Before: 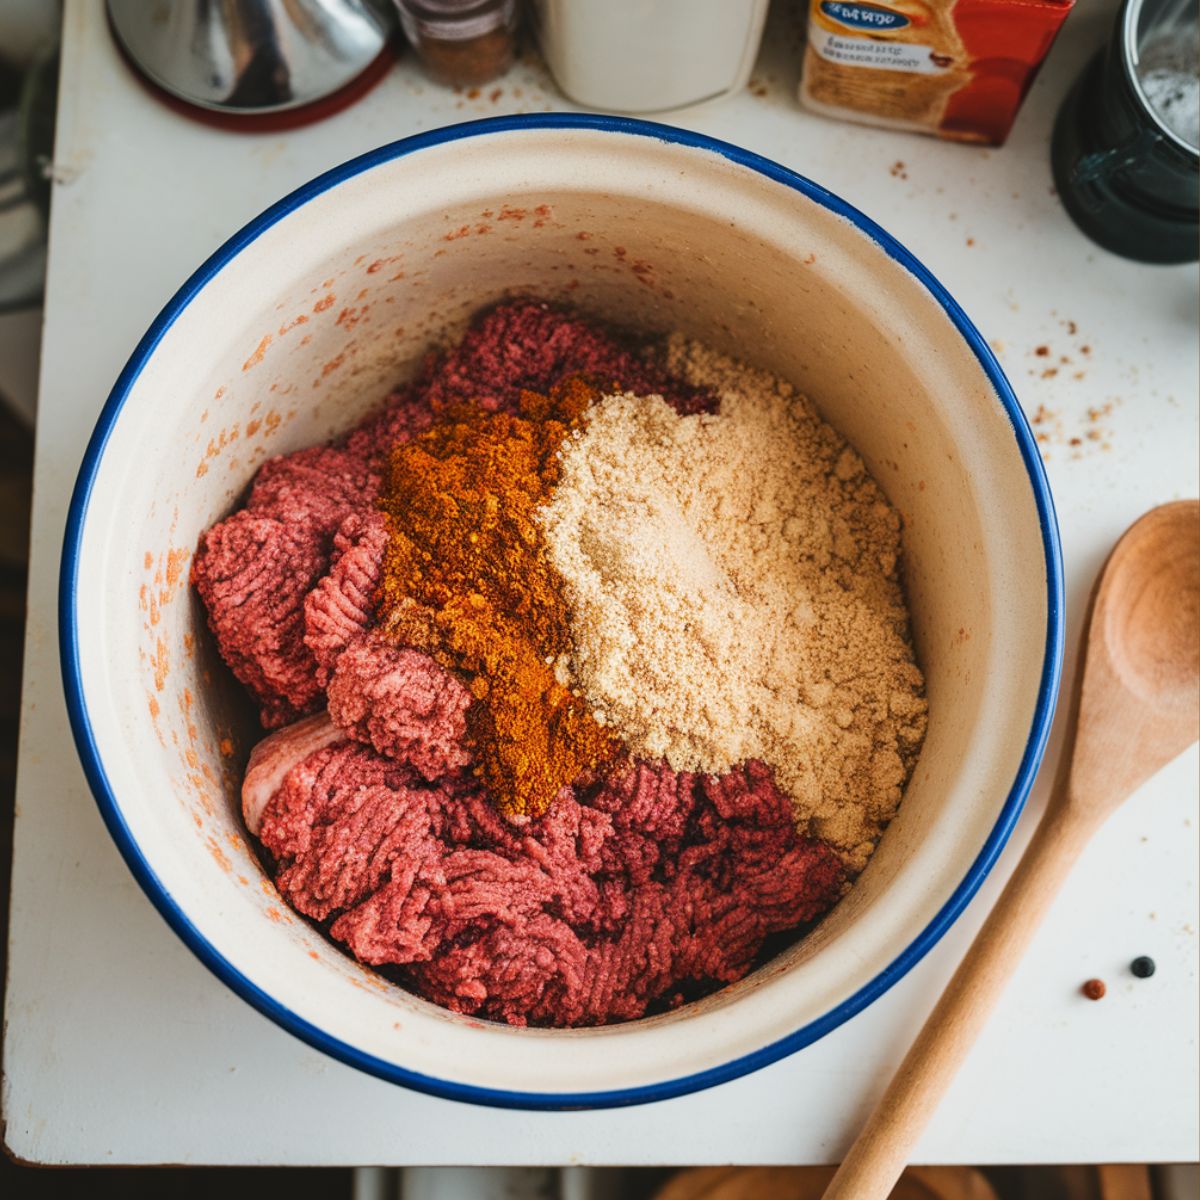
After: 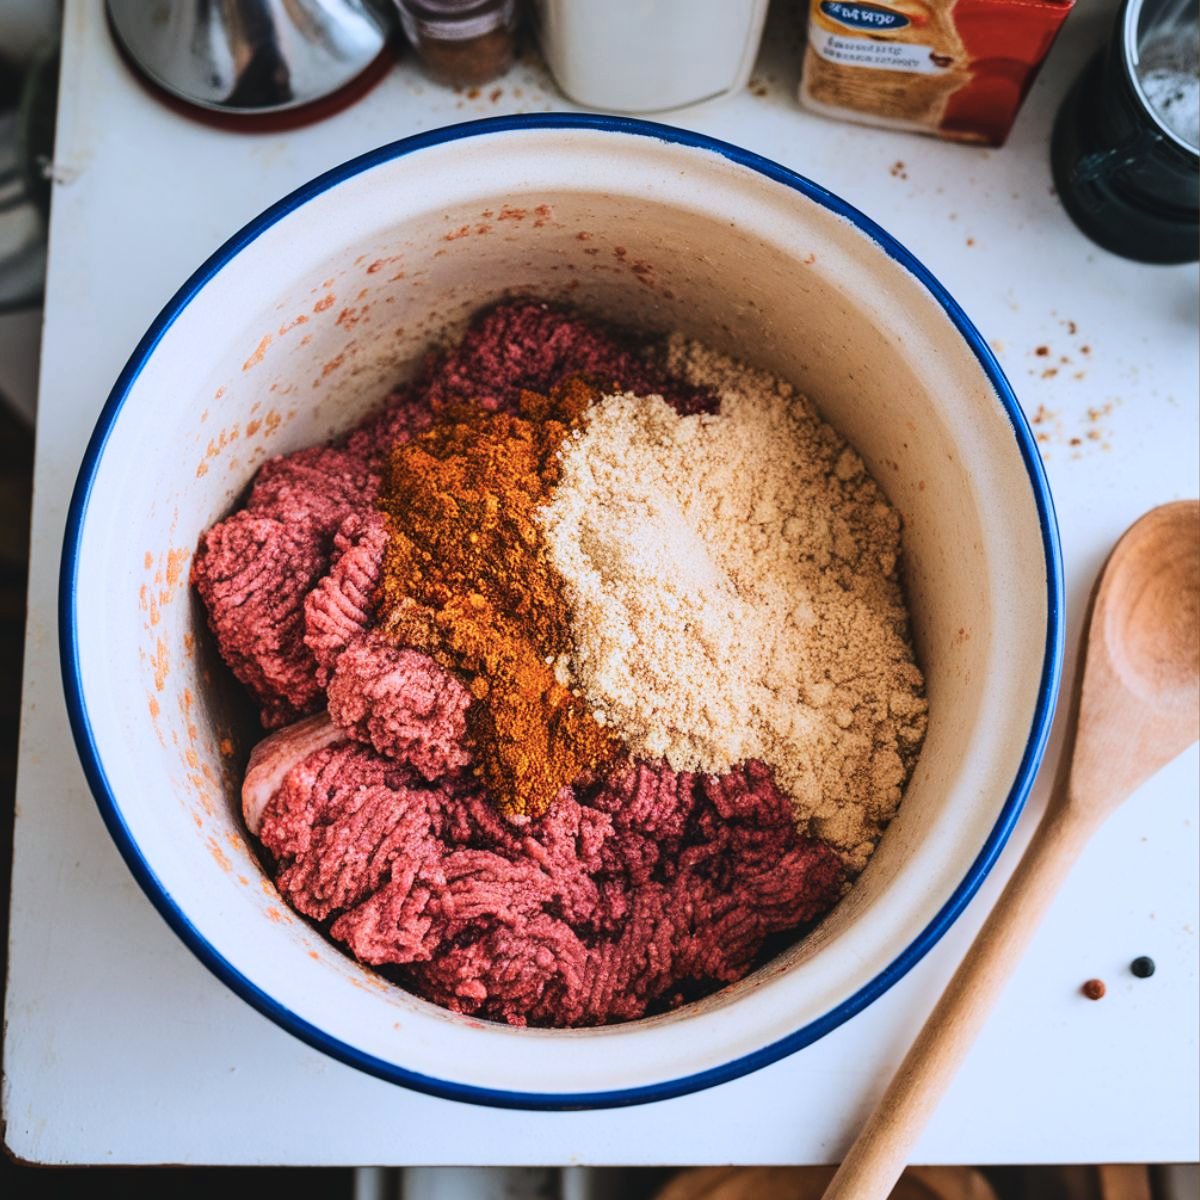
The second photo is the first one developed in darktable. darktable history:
color calibration: illuminant custom, x 0.371, y 0.383, temperature 4280.54 K
tone curve: curves: ch0 [(0, 0.011) (0.139, 0.106) (0.295, 0.271) (0.499, 0.523) (0.739, 0.782) (0.857, 0.879) (1, 0.967)]; ch1 [(0, 0) (0.291, 0.229) (0.394, 0.365) (0.469, 0.456) (0.507, 0.504) (0.527, 0.546) (0.571, 0.614) (0.725, 0.779) (1, 1)]; ch2 [(0, 0) (0.125, 0.089) (0.35, 0.317) (0.437, 0.42) (0.502, 0.499) (0.537, 0.551) (0.613, 0.636) (1, 1)], color space Lab, linked channels, preserve colors none
